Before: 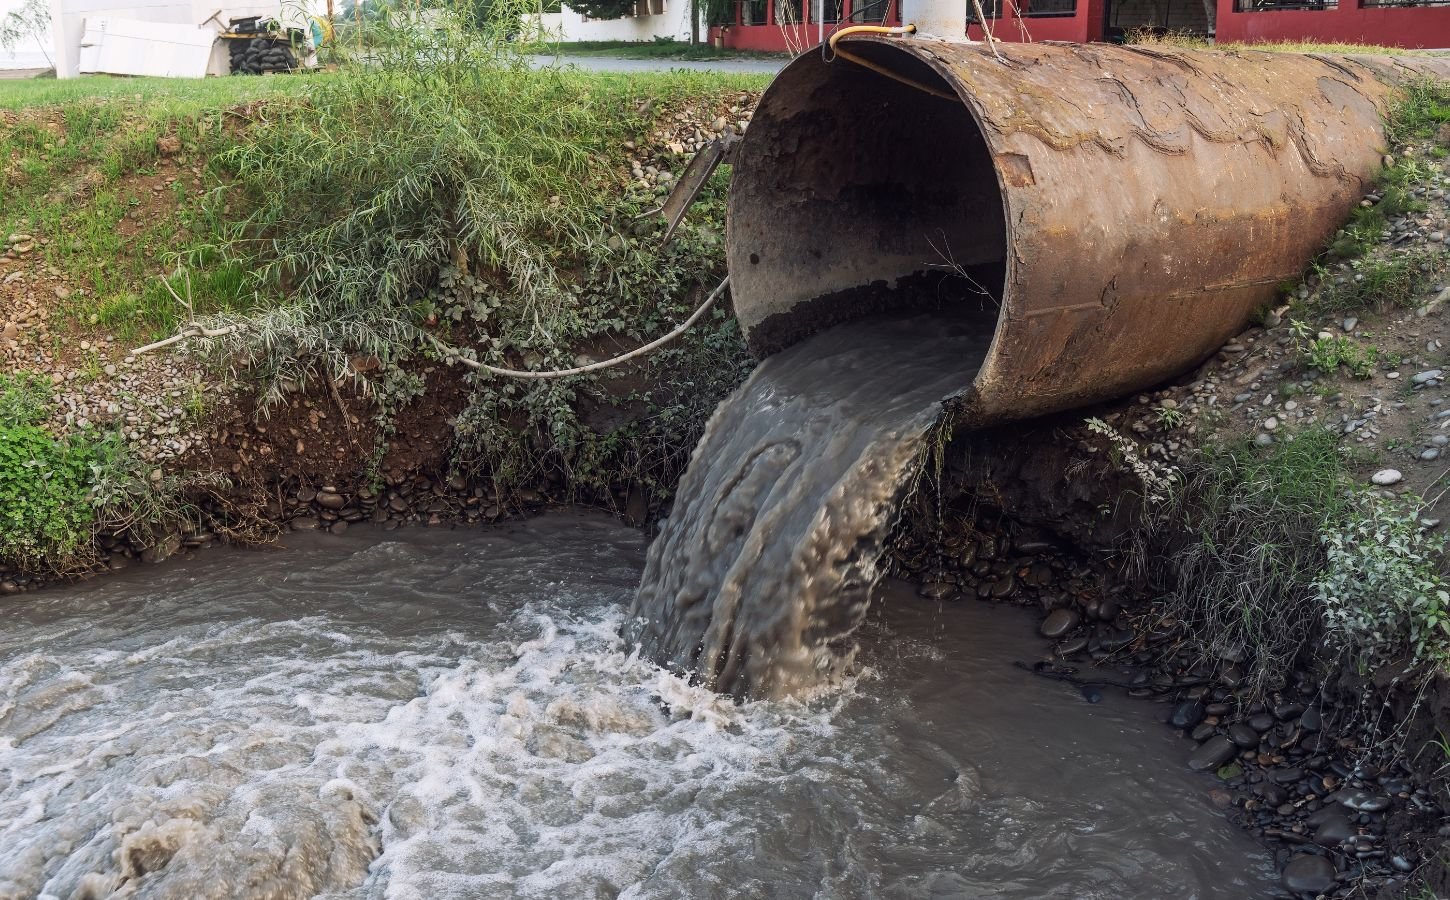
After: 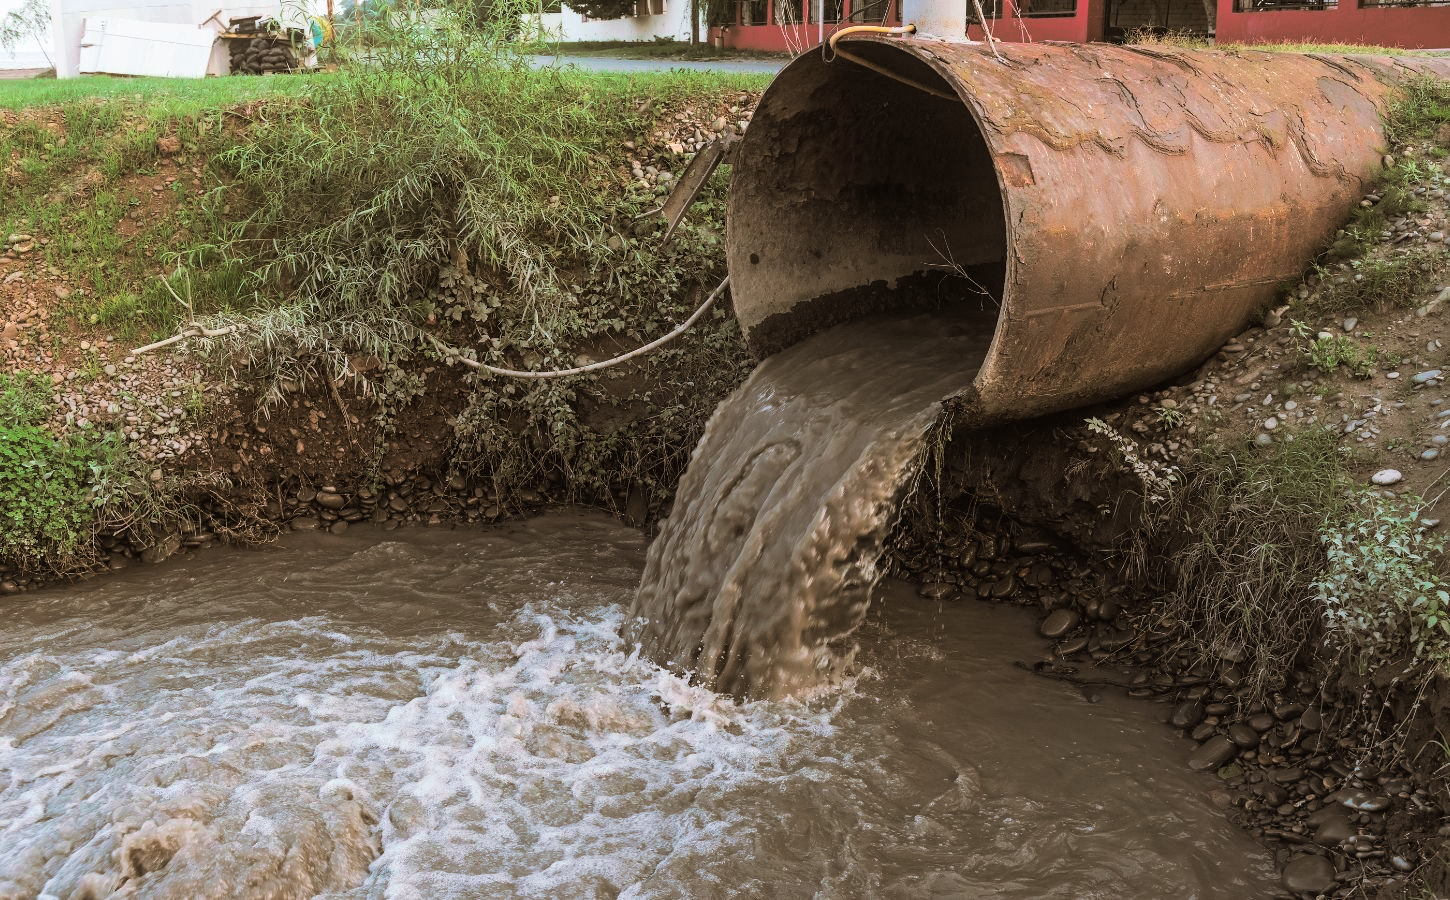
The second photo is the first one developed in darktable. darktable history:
color contrast: green-magenta contrast 1.73, blue-yellow contrast 1.15
split-toning: shadows › hue 37.98°, highlights › hue 185.58°, balance -55.261
